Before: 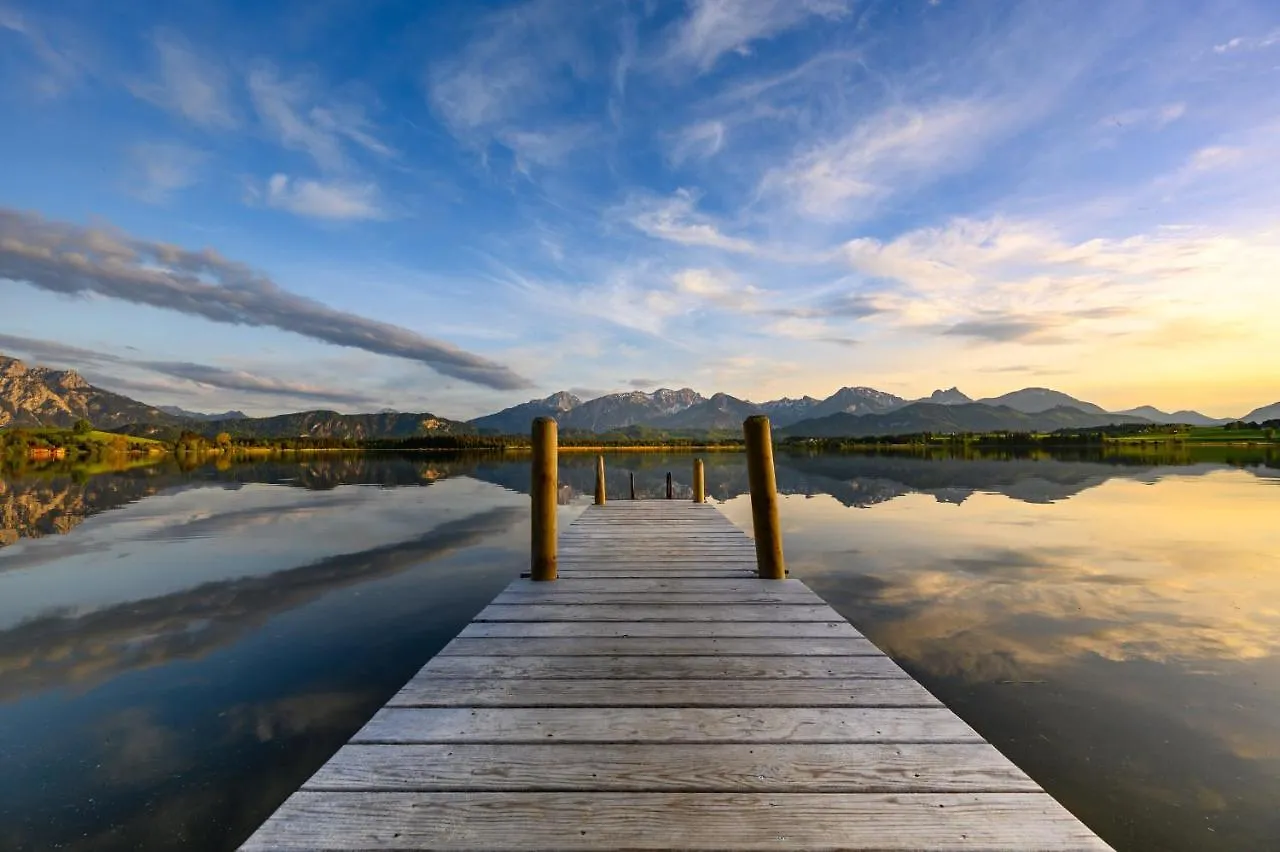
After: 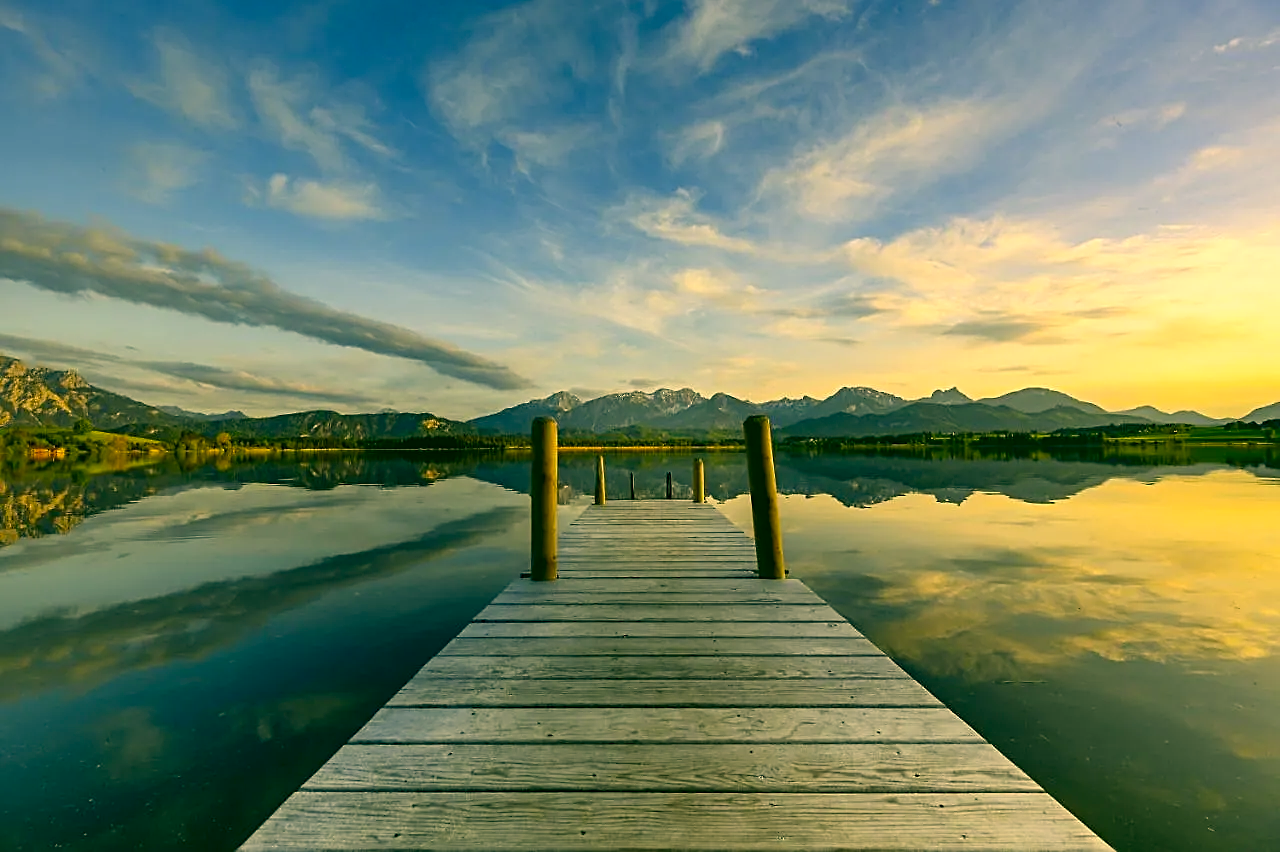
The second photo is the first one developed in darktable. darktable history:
color correction: highlights a* 5.62, highlights b* 33.57, shadows a* -25.86, shadows b* 4.02
sharpen: on, module defaults
